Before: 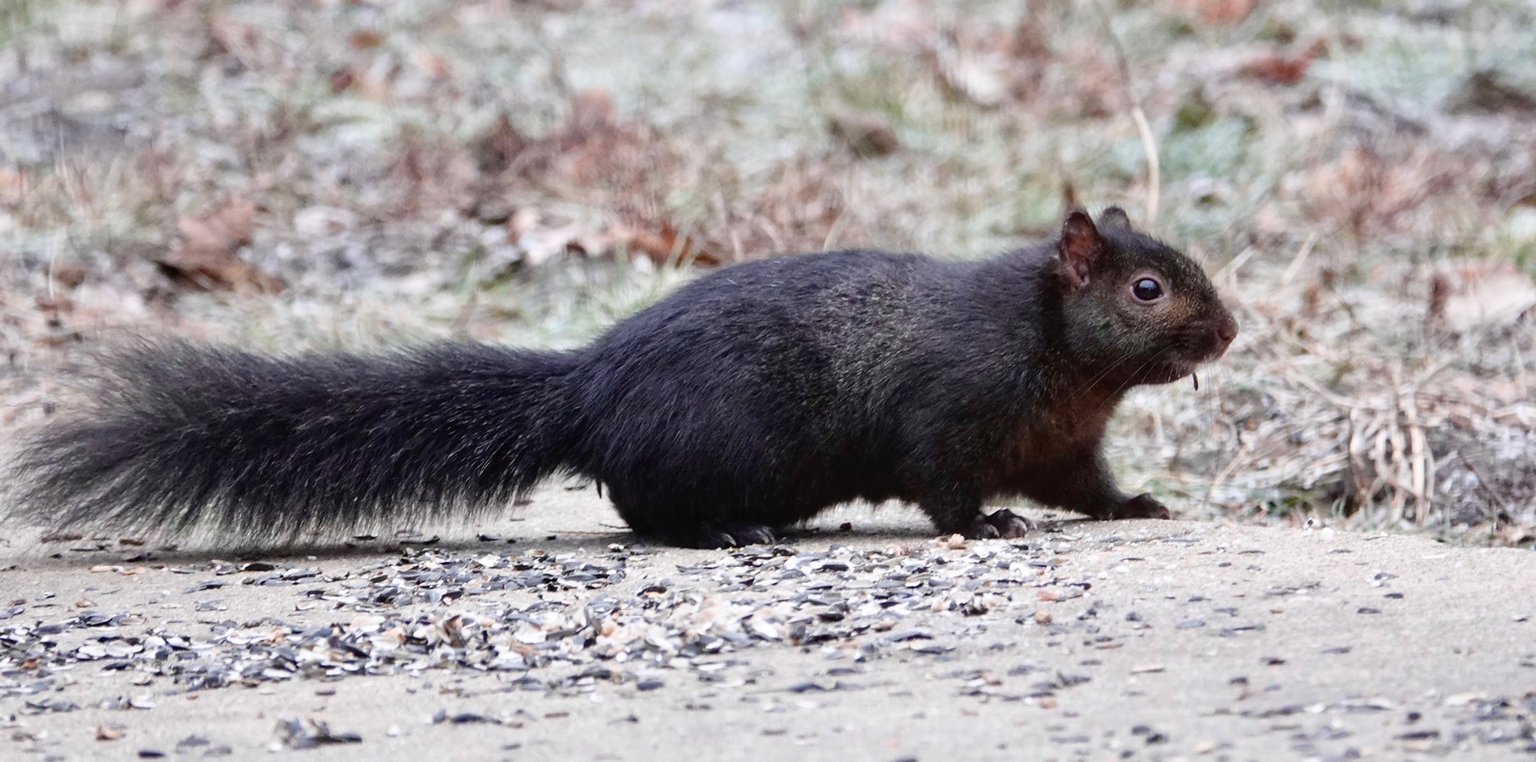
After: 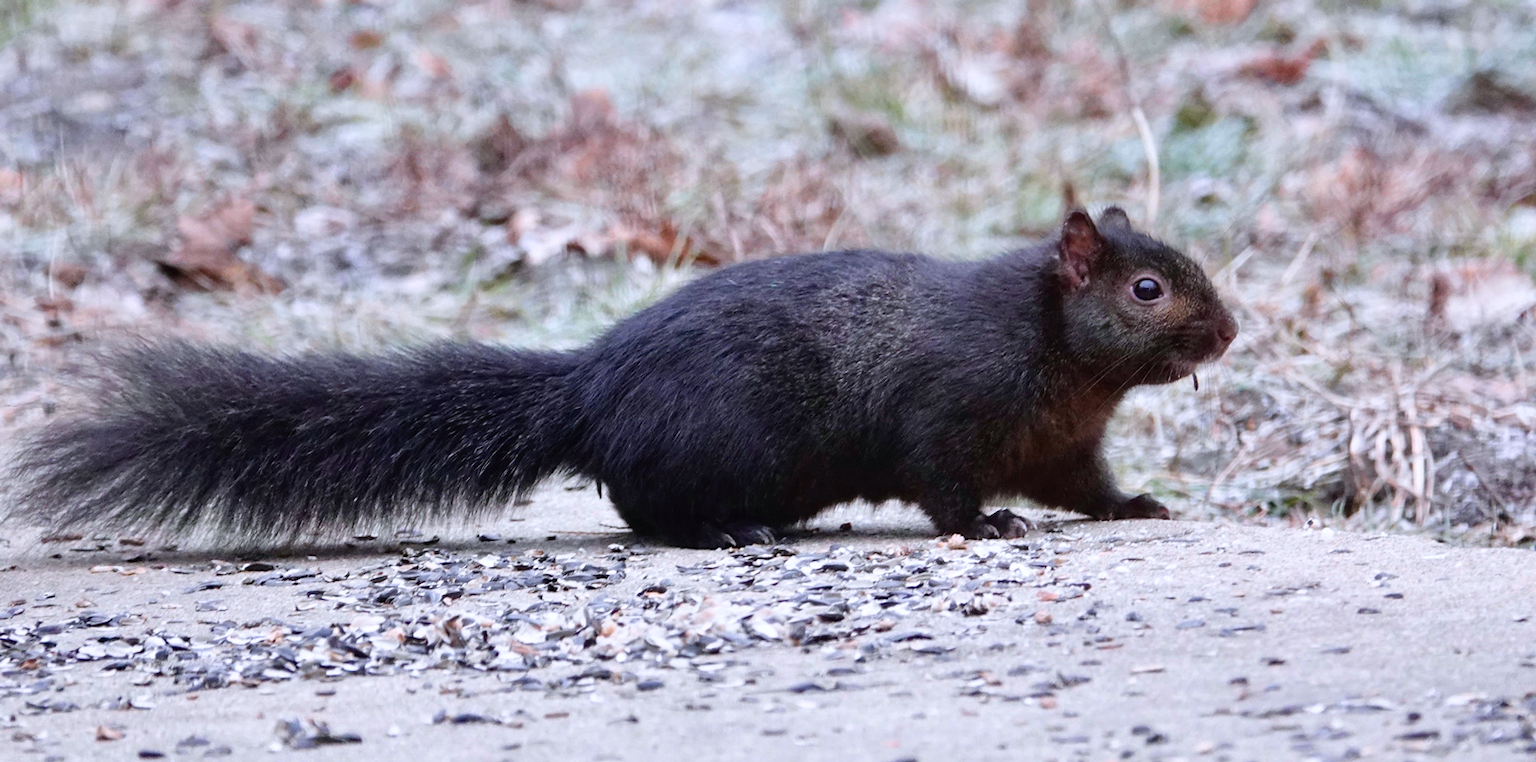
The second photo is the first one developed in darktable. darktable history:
velvia: strength 15%
color calibration: illuminant as shot in camera, x 0.358, y 0.373, temperature 4628.91 K
